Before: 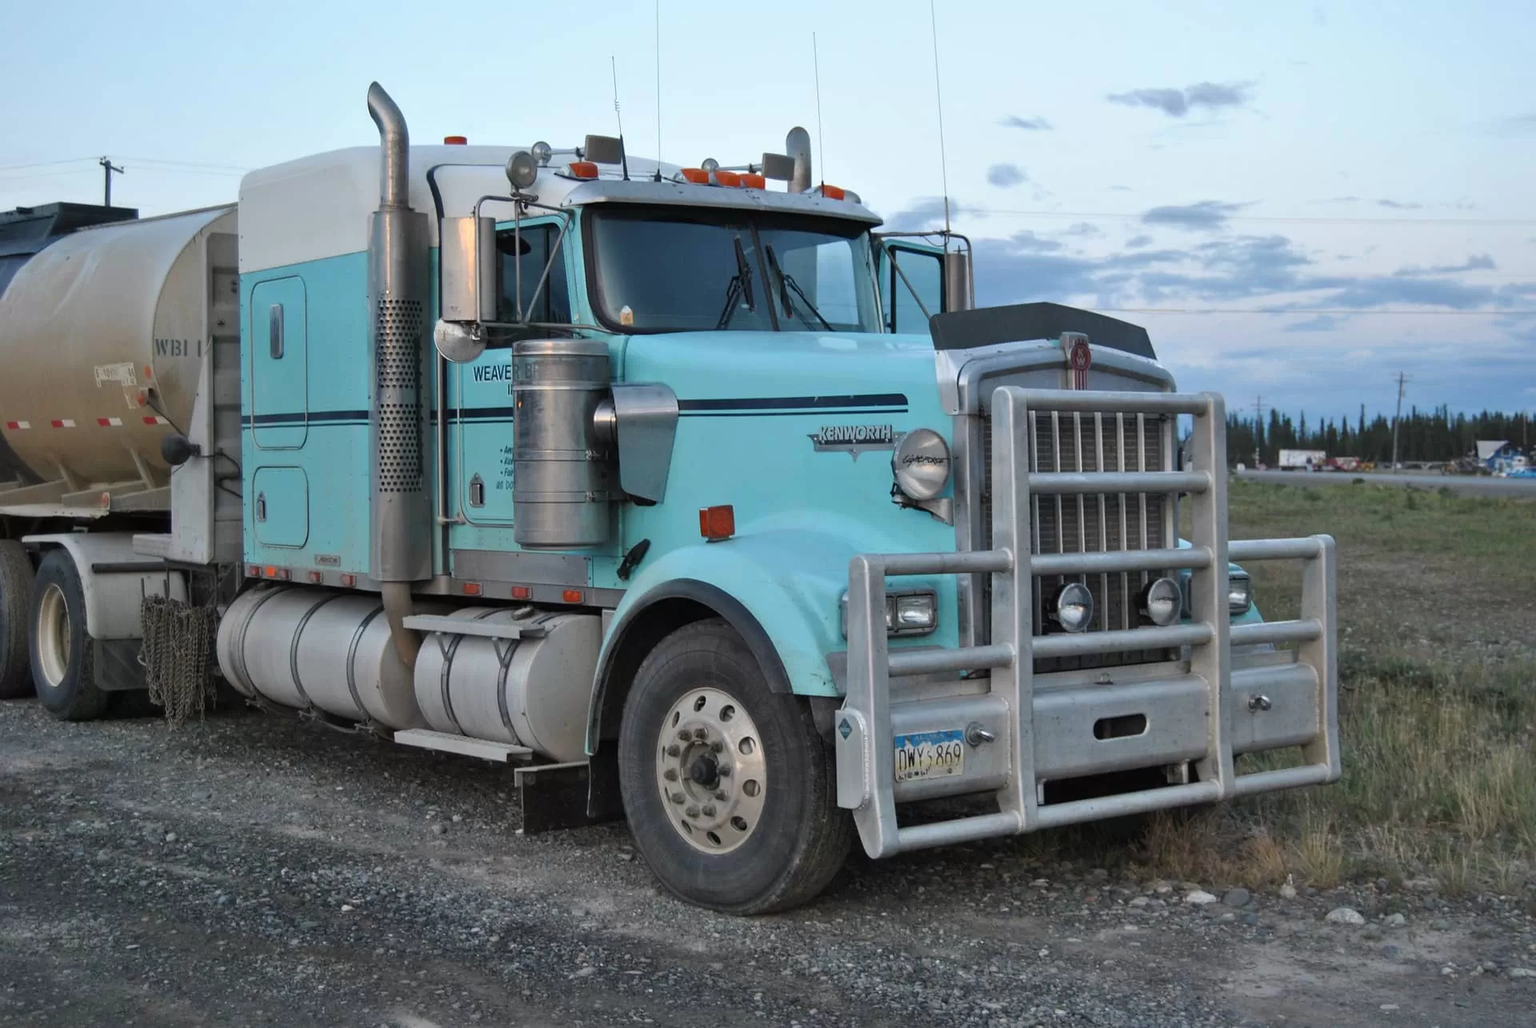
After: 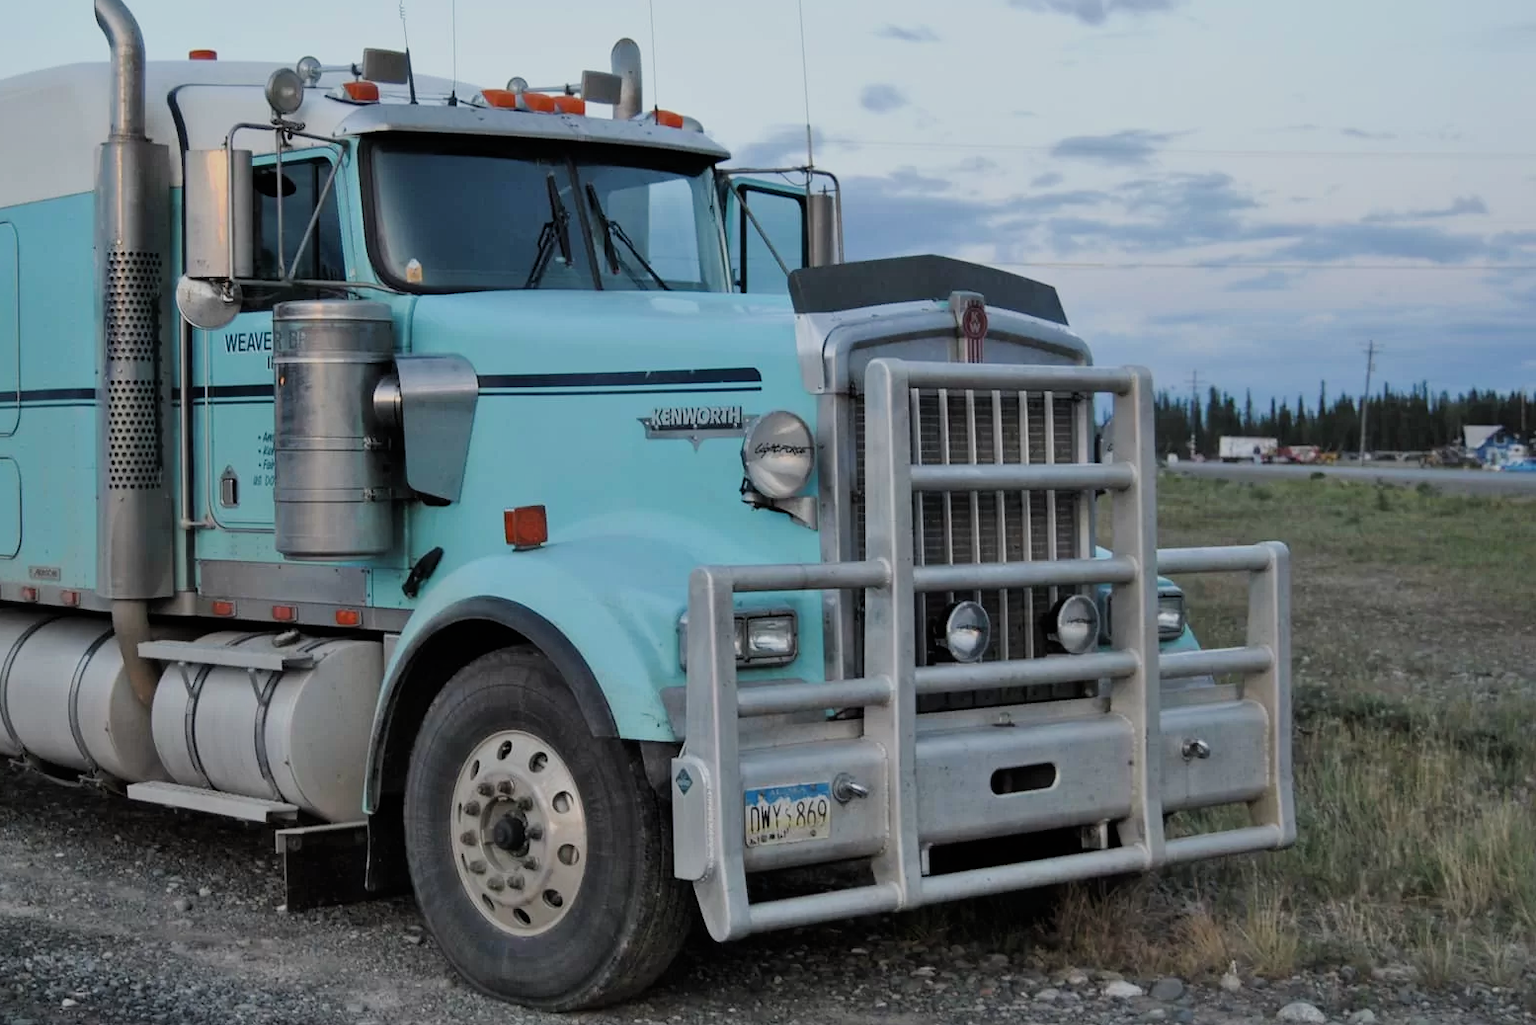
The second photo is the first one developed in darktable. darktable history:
filmic rgb: black relative exposure -7.82 EV, white relative exposure 4.31 EV, hardness 3.84
crop: left 18.986%, top 9.364%, right 0.001%, bottom 9.781%
